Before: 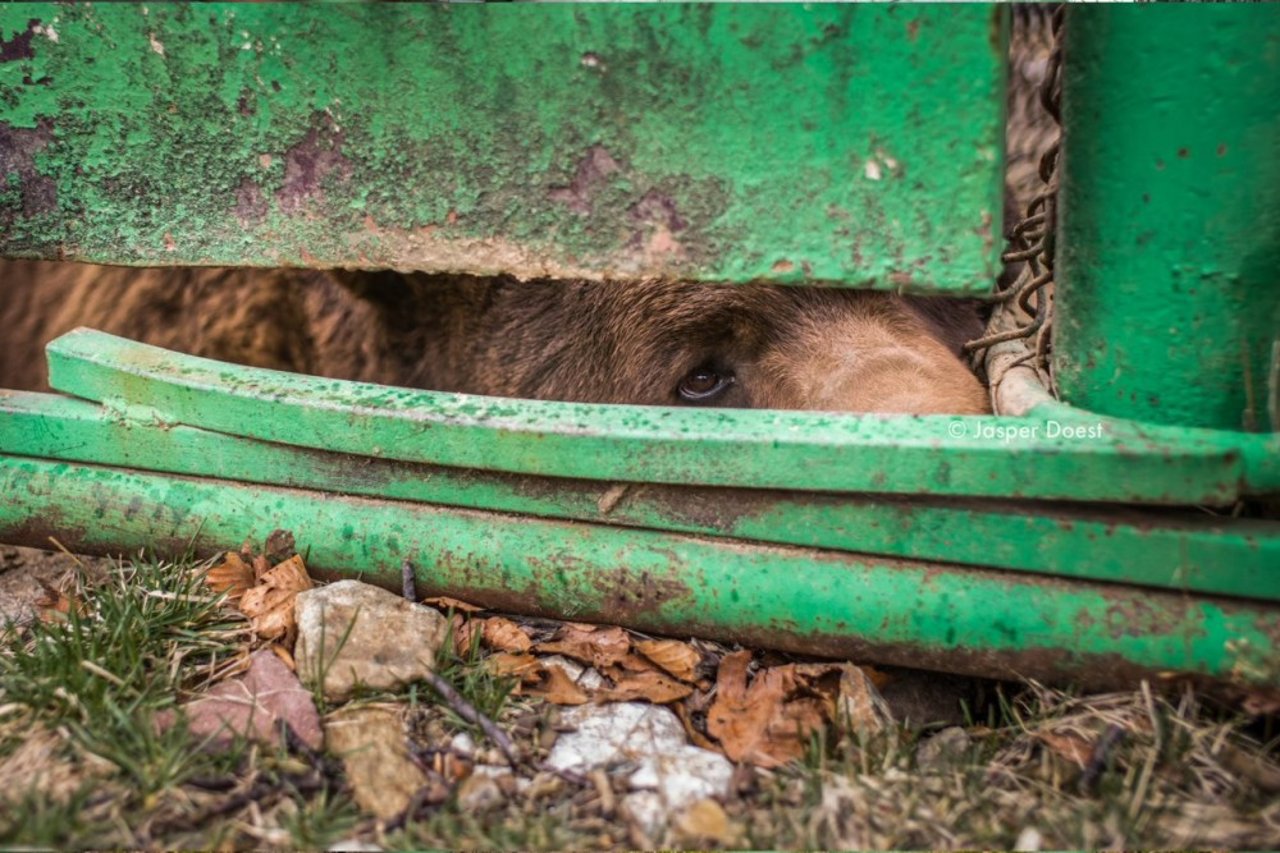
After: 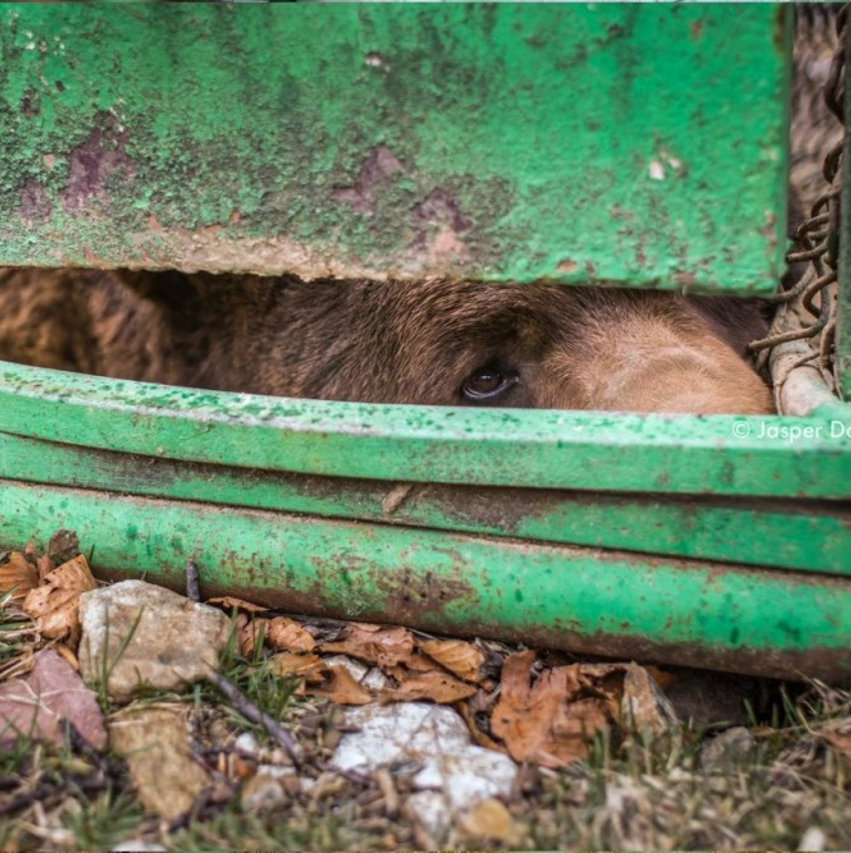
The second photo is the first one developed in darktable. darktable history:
white balance: red 0.976, blue 1.04
crop: left 16.899%, right 16.556%
